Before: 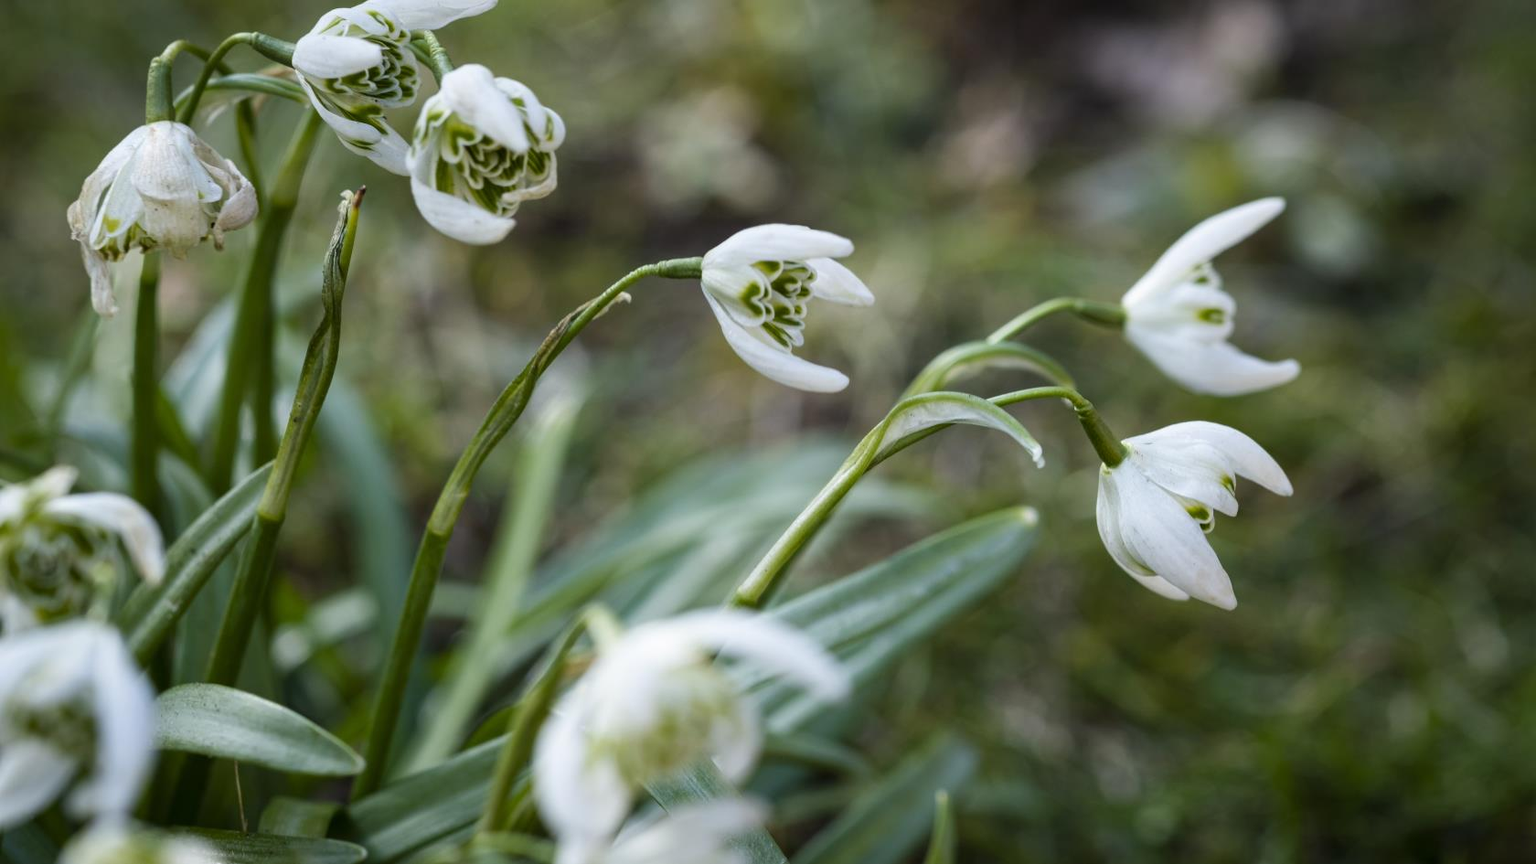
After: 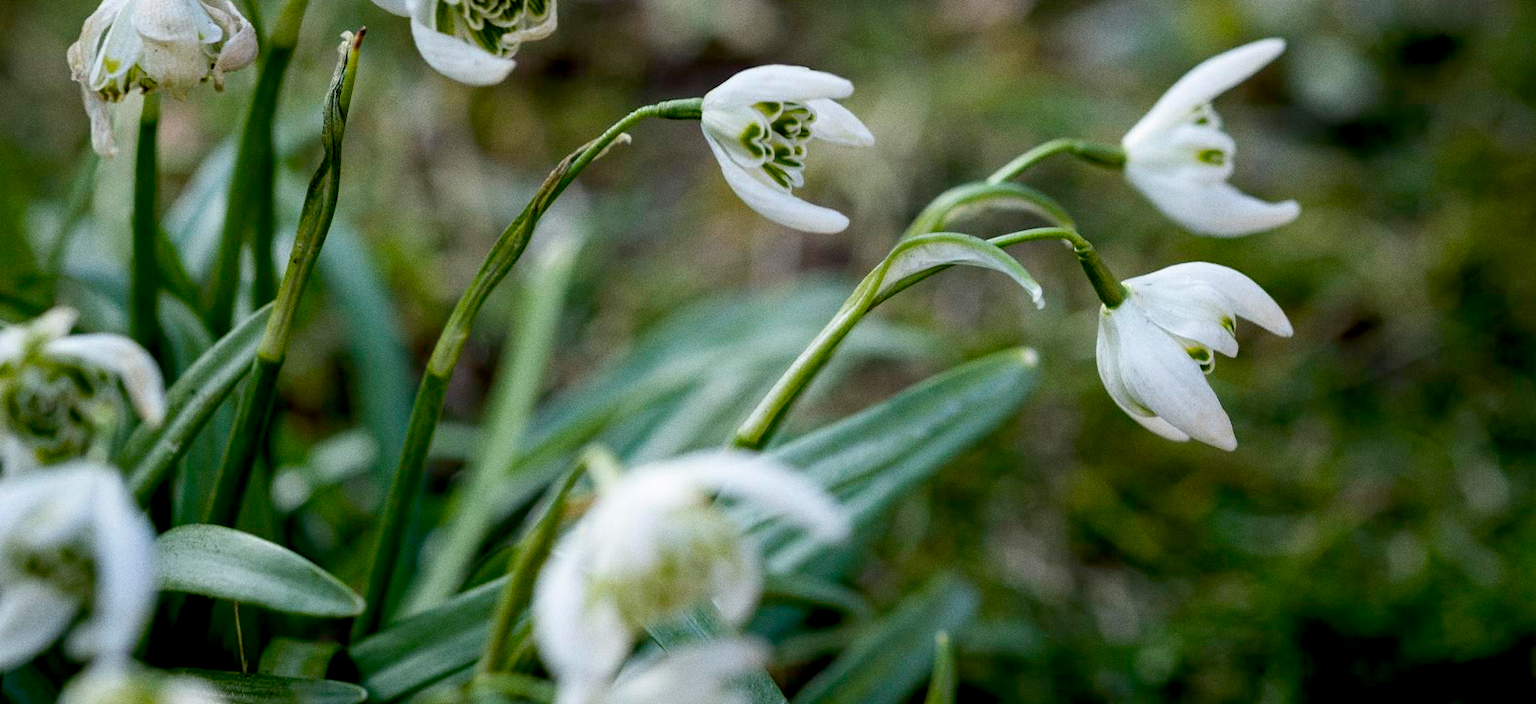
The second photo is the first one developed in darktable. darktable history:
exposure: black level correction 0.012, compensate highlight preservation false
crop and rotate: top 18.507%
grain: coarseness 0.09 ISO
